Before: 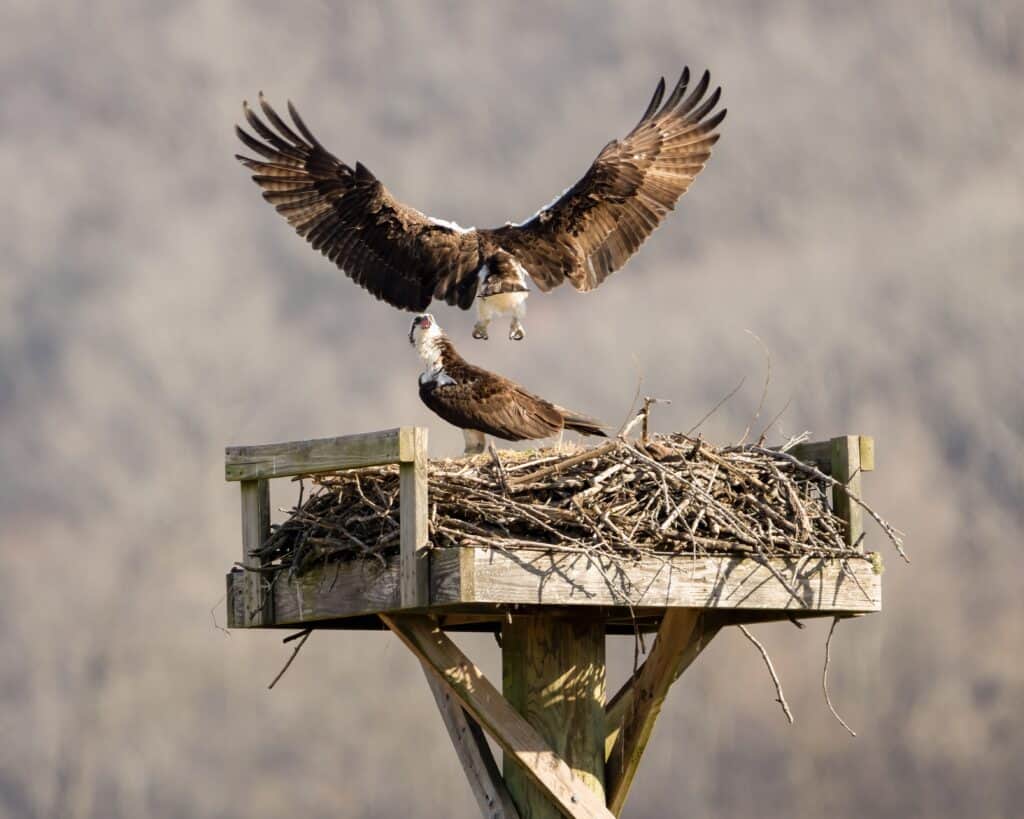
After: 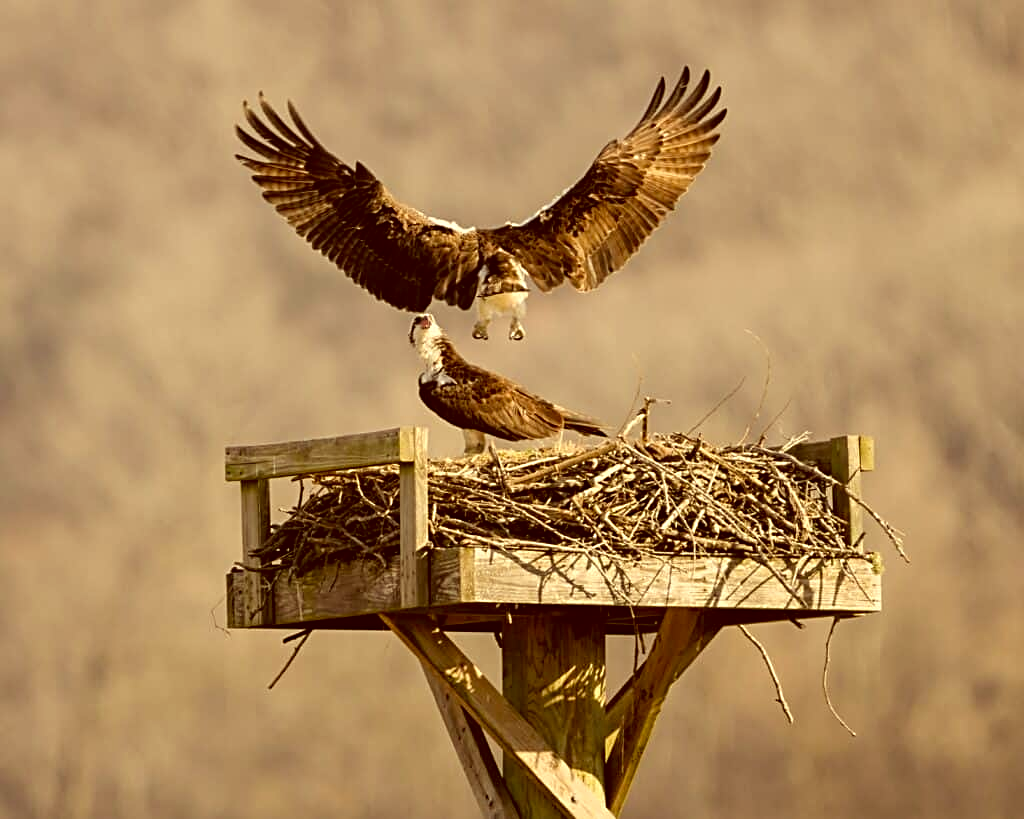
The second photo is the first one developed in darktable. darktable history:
color correction: highlights a* 0.976, highlights b* 23.69, shadows a* 15.57, shadows b* 24.91
sharpen: radius 2.748
